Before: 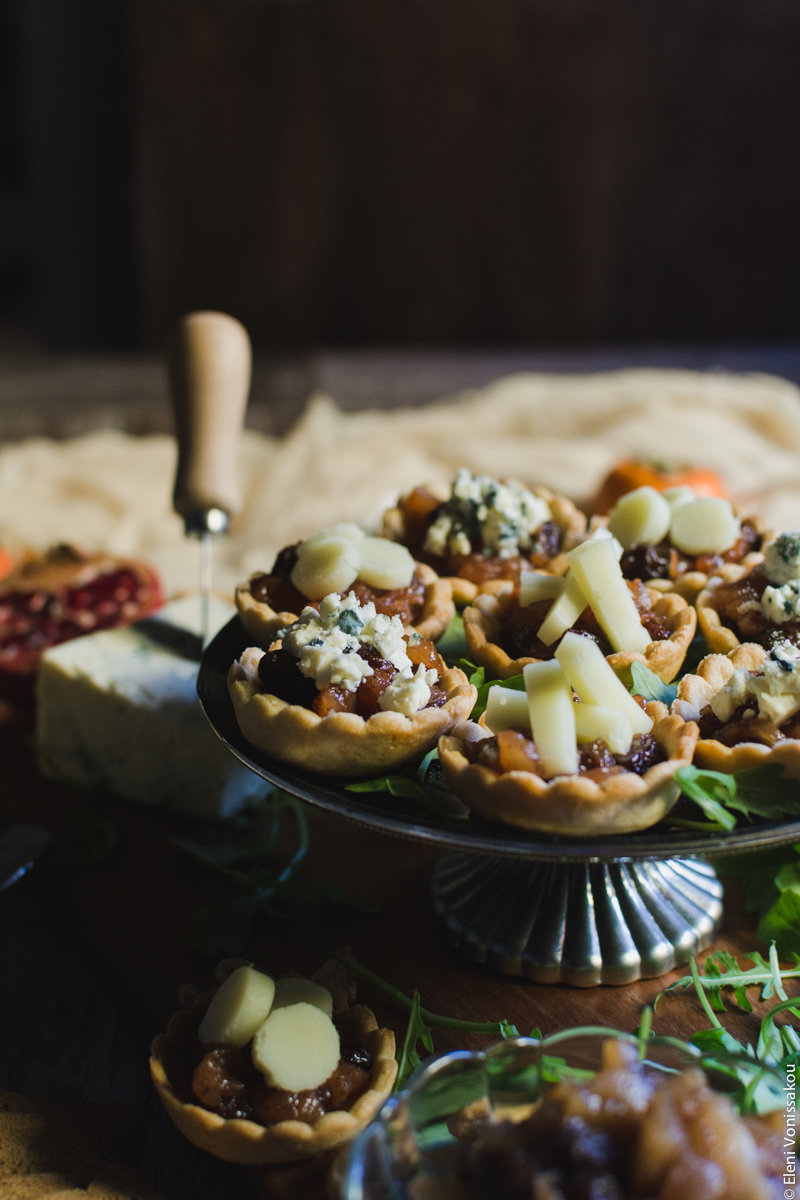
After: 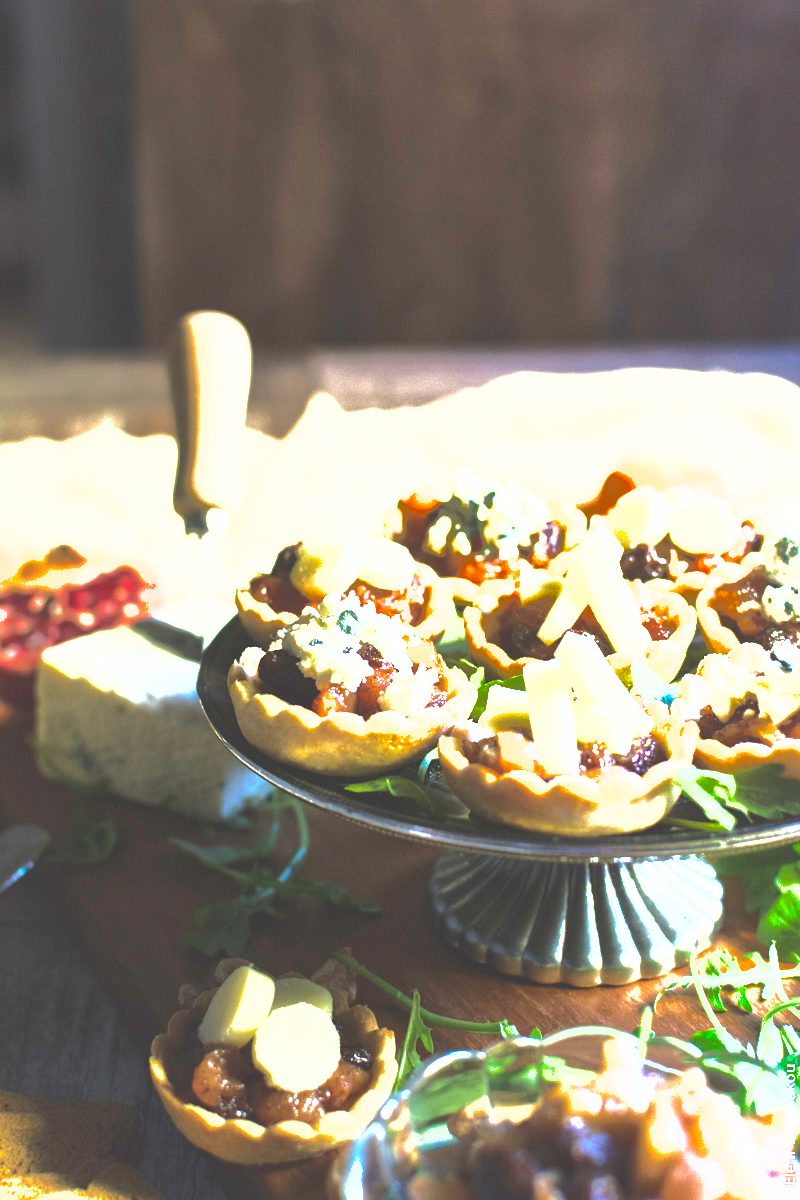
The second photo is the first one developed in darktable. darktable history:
shadows and highlights: highlights -60
exposure: exposure 3 EV, compensate highlight preservation false
